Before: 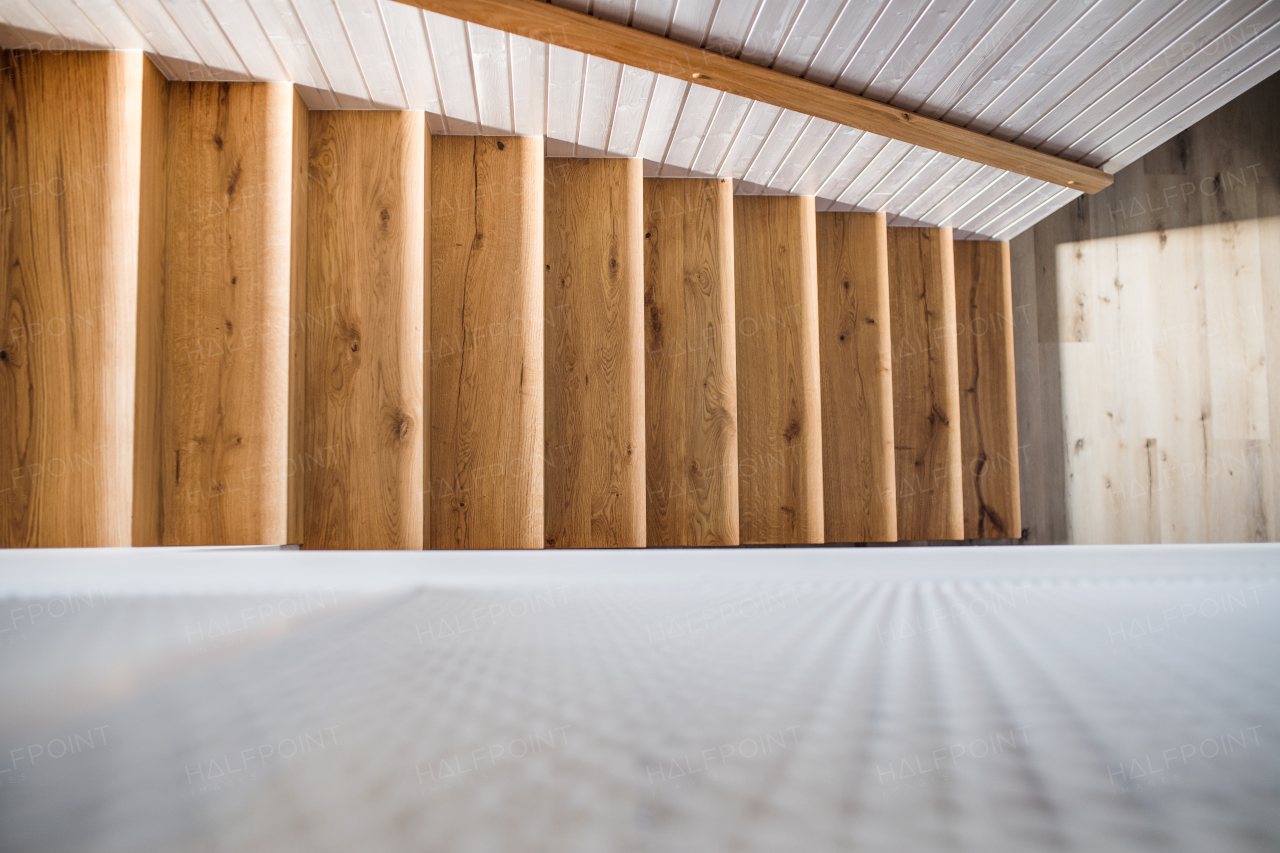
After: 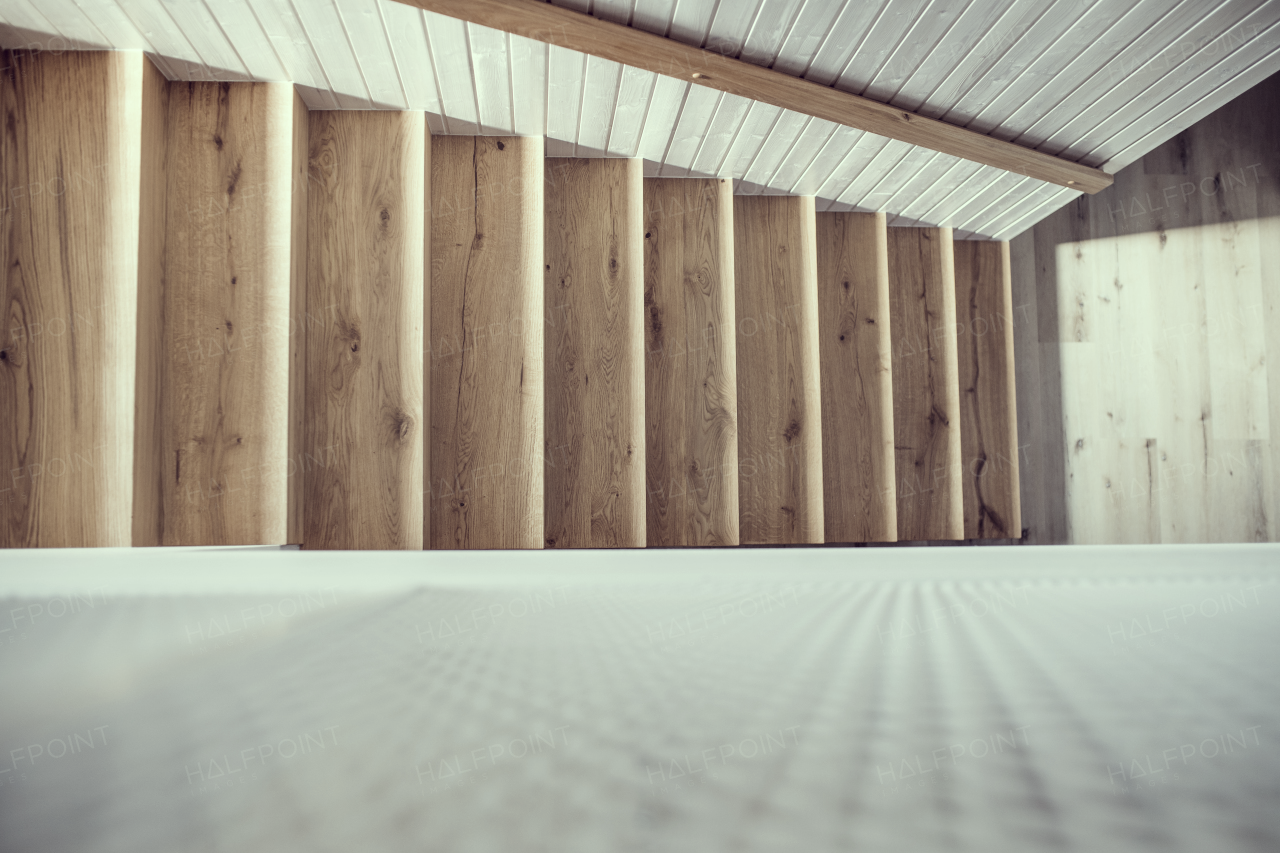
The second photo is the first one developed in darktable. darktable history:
color correction: highlights a* -20.35, highlights b* 20.21, shadows a* 19.32, shadows b* -20.09, saturation 0.429
